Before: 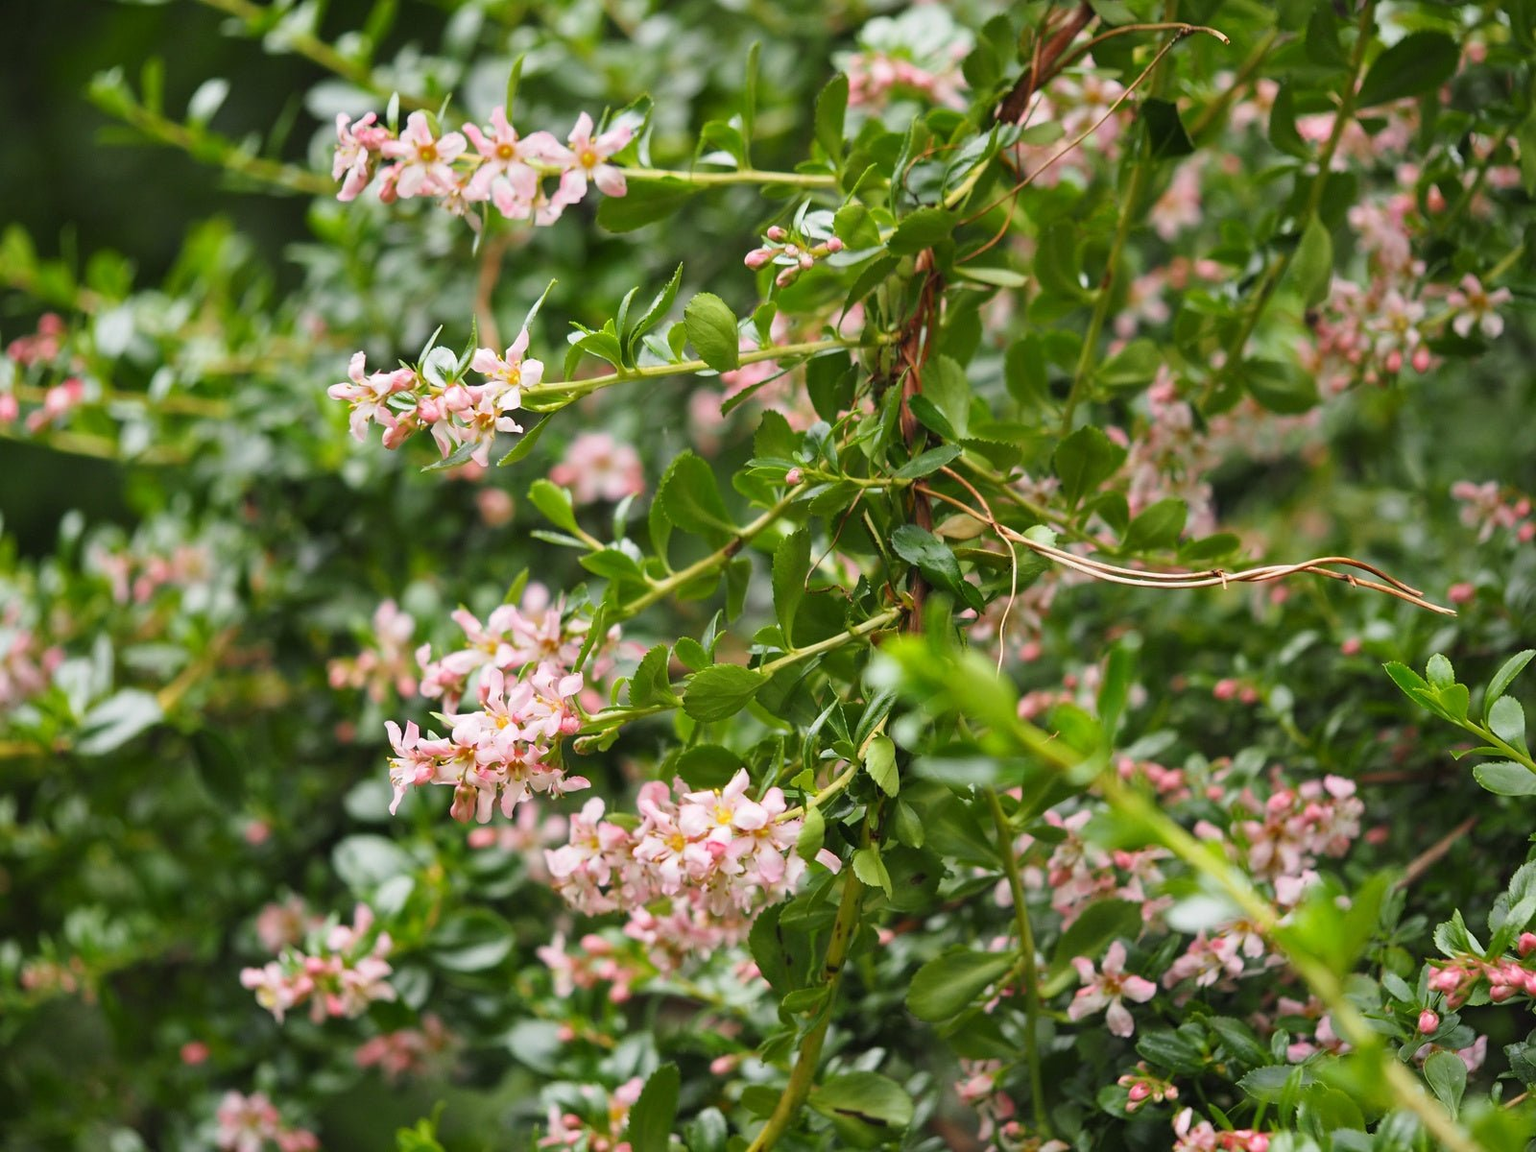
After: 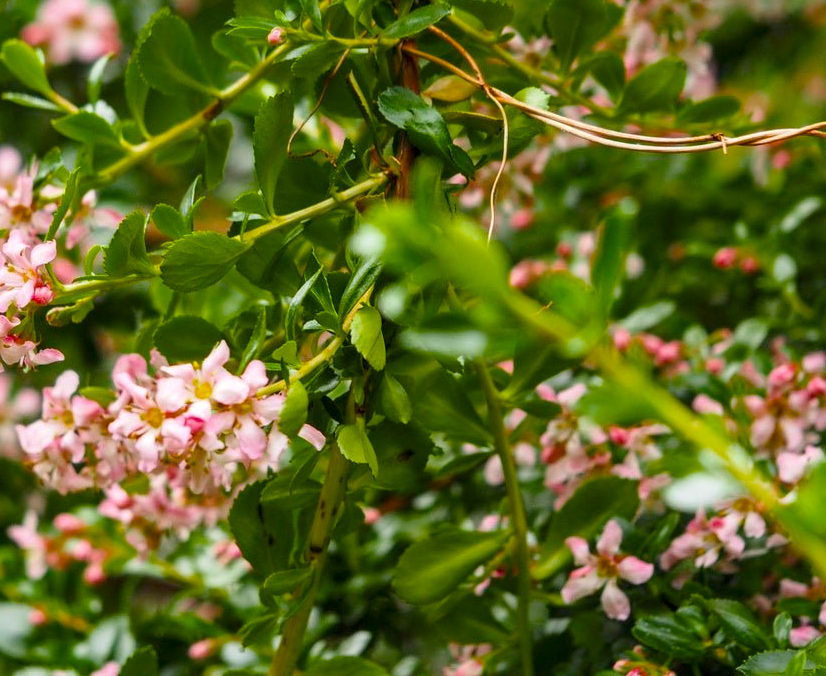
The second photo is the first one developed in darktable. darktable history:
crop: left 34.484%, top 38.373%, right 13.887%, bottom 5.244%
local contrast: on, module defaults
color balance rgb: linear chroma grading › global chroma 15.485%, perceptual saturation grading › global saturation 19.591%, saturation formula JzAzBz (2021)
